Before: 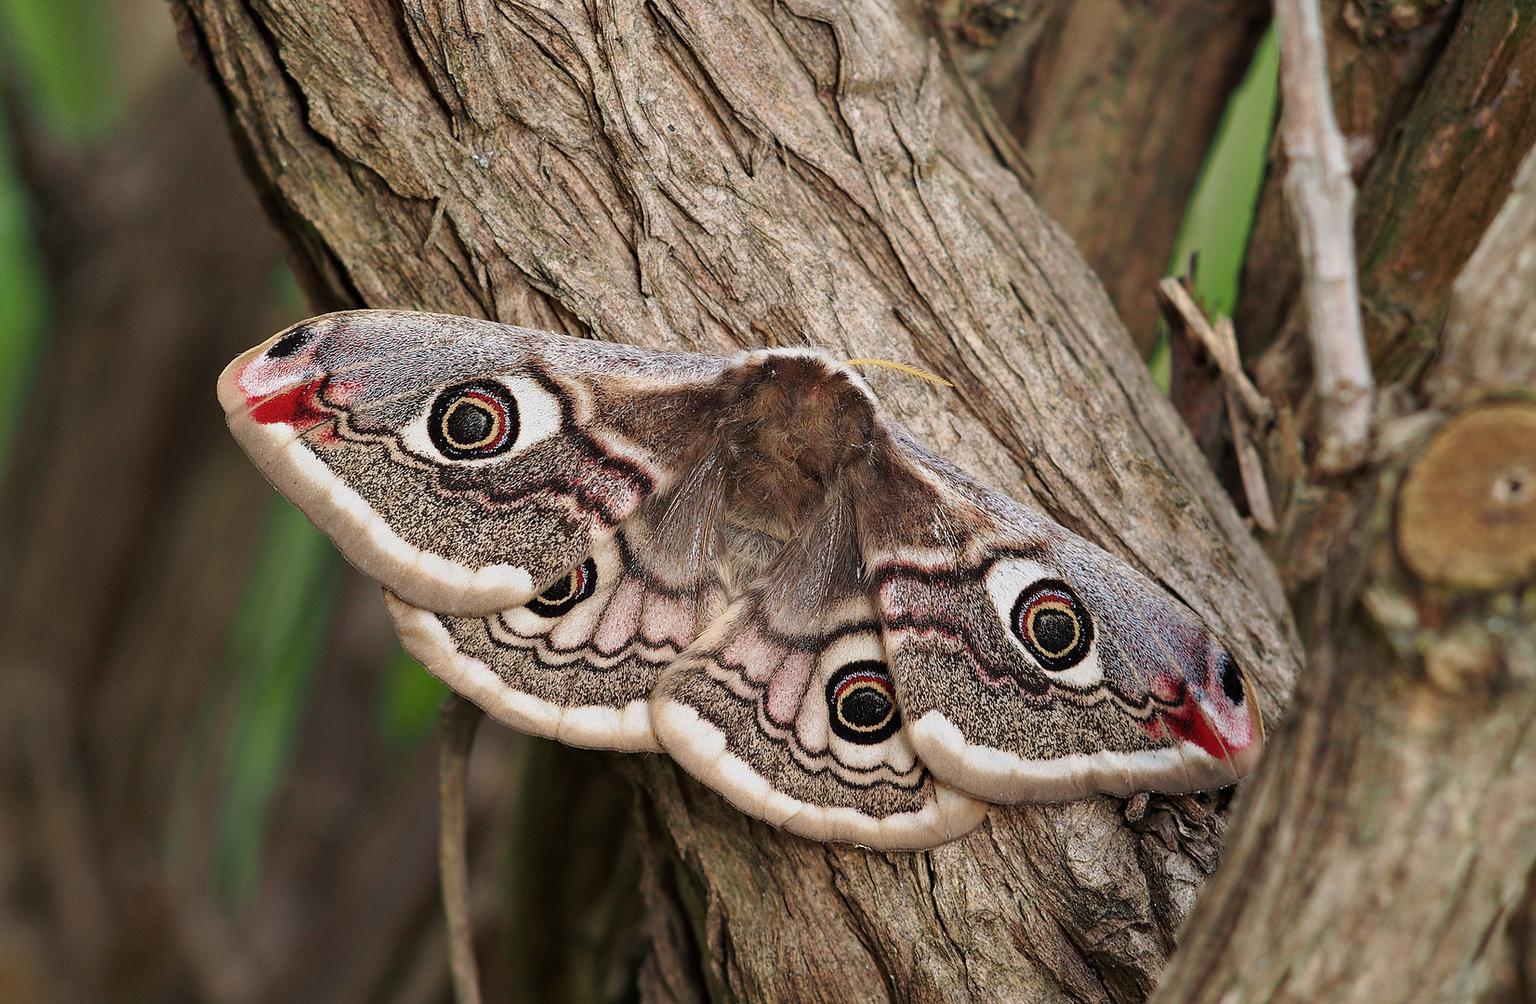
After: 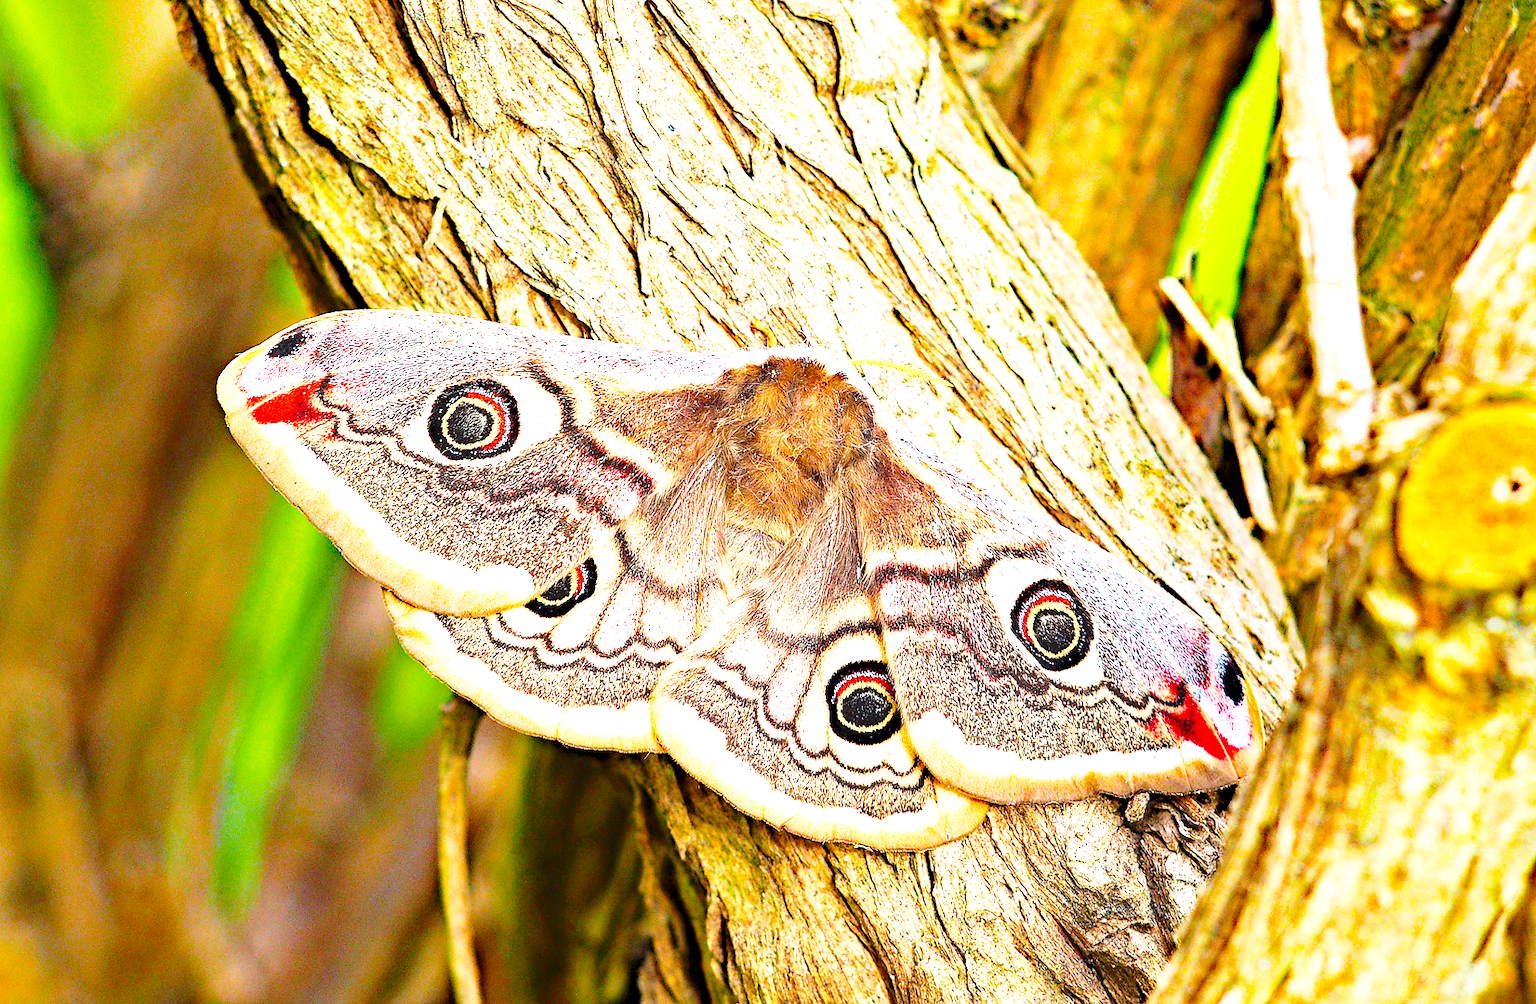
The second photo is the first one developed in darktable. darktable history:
base curve: curves: ch0 [(0, 0) (0.028, 0.03) (0.121, 0.232) (0.46, 0.748) (0.859, 0.968) (1, 1)], preserve colors none
haze removal: strength 0.519, distance 0.918, compatibility mode true, adaptive false
exposure: exposure 1.989 EV, compensate highlight preservation false
color balance rgb: power › luminance 1.554%, linear chroma grading › shadows 10.581%, linear chroma grading › highlights 11.01%, linear chroma grading › global chroma 15.356%, linear chroma grading › mid-tones 14.813%, perceptual saturation grading › global saturation 19.358%, global vibrance 20%
